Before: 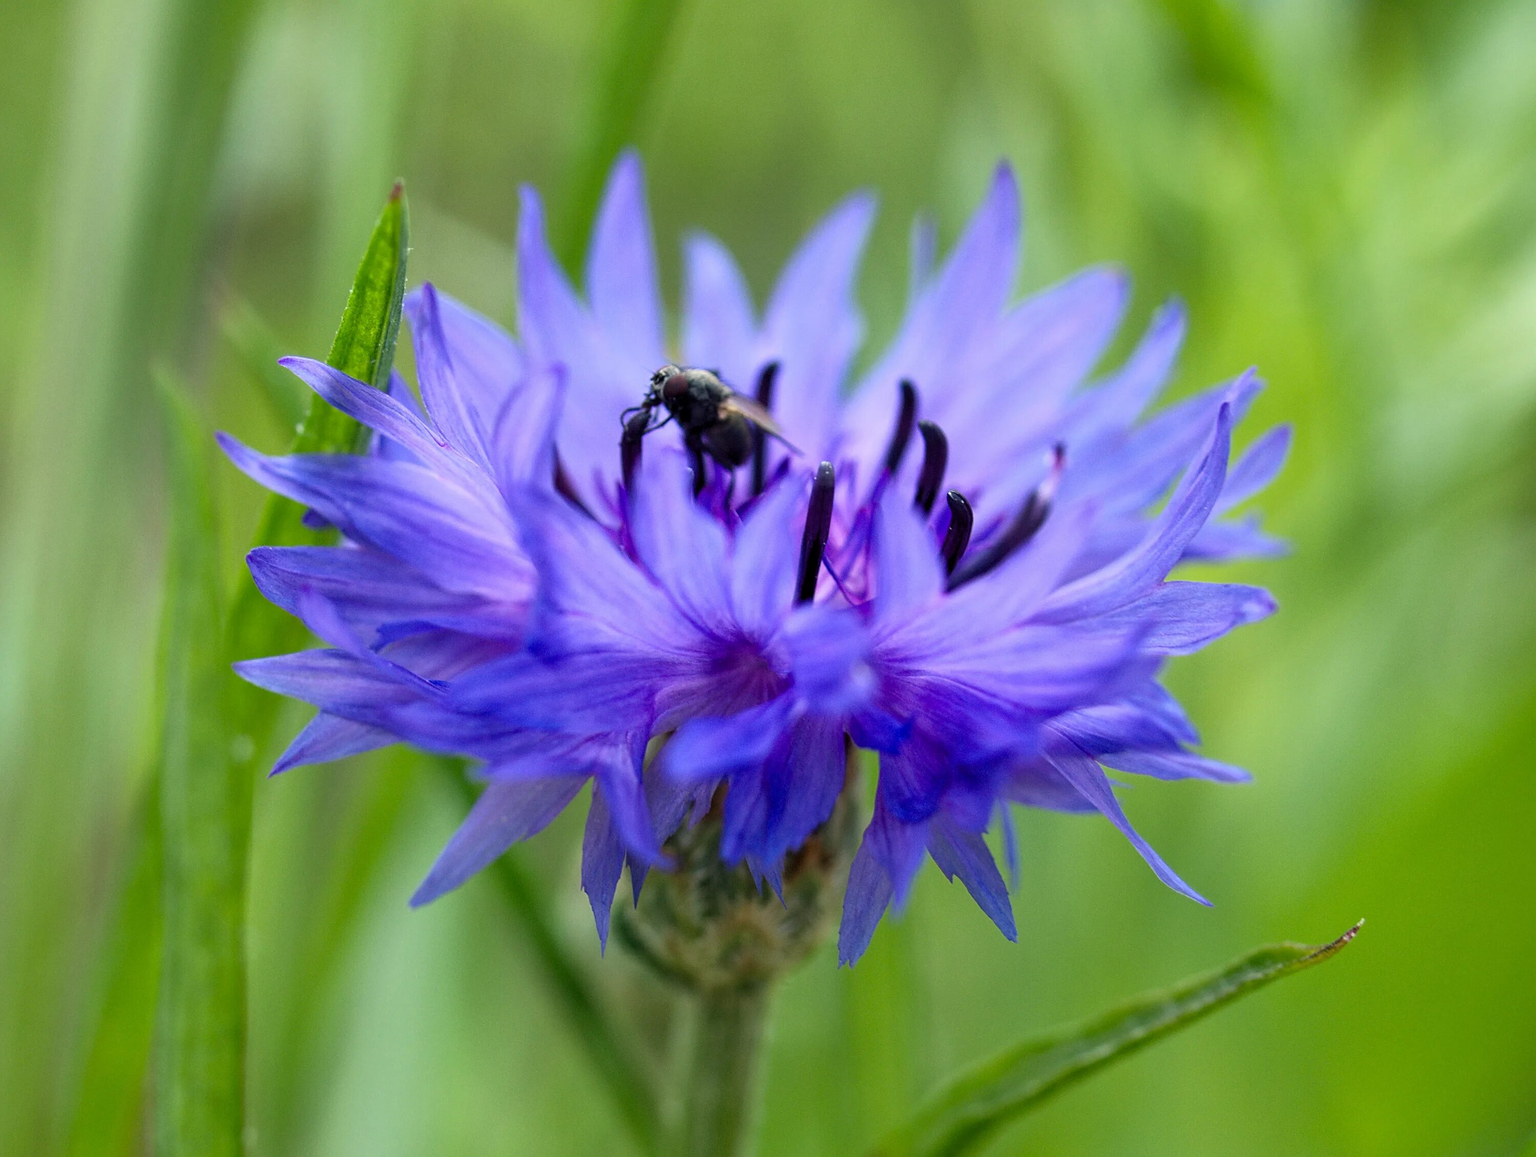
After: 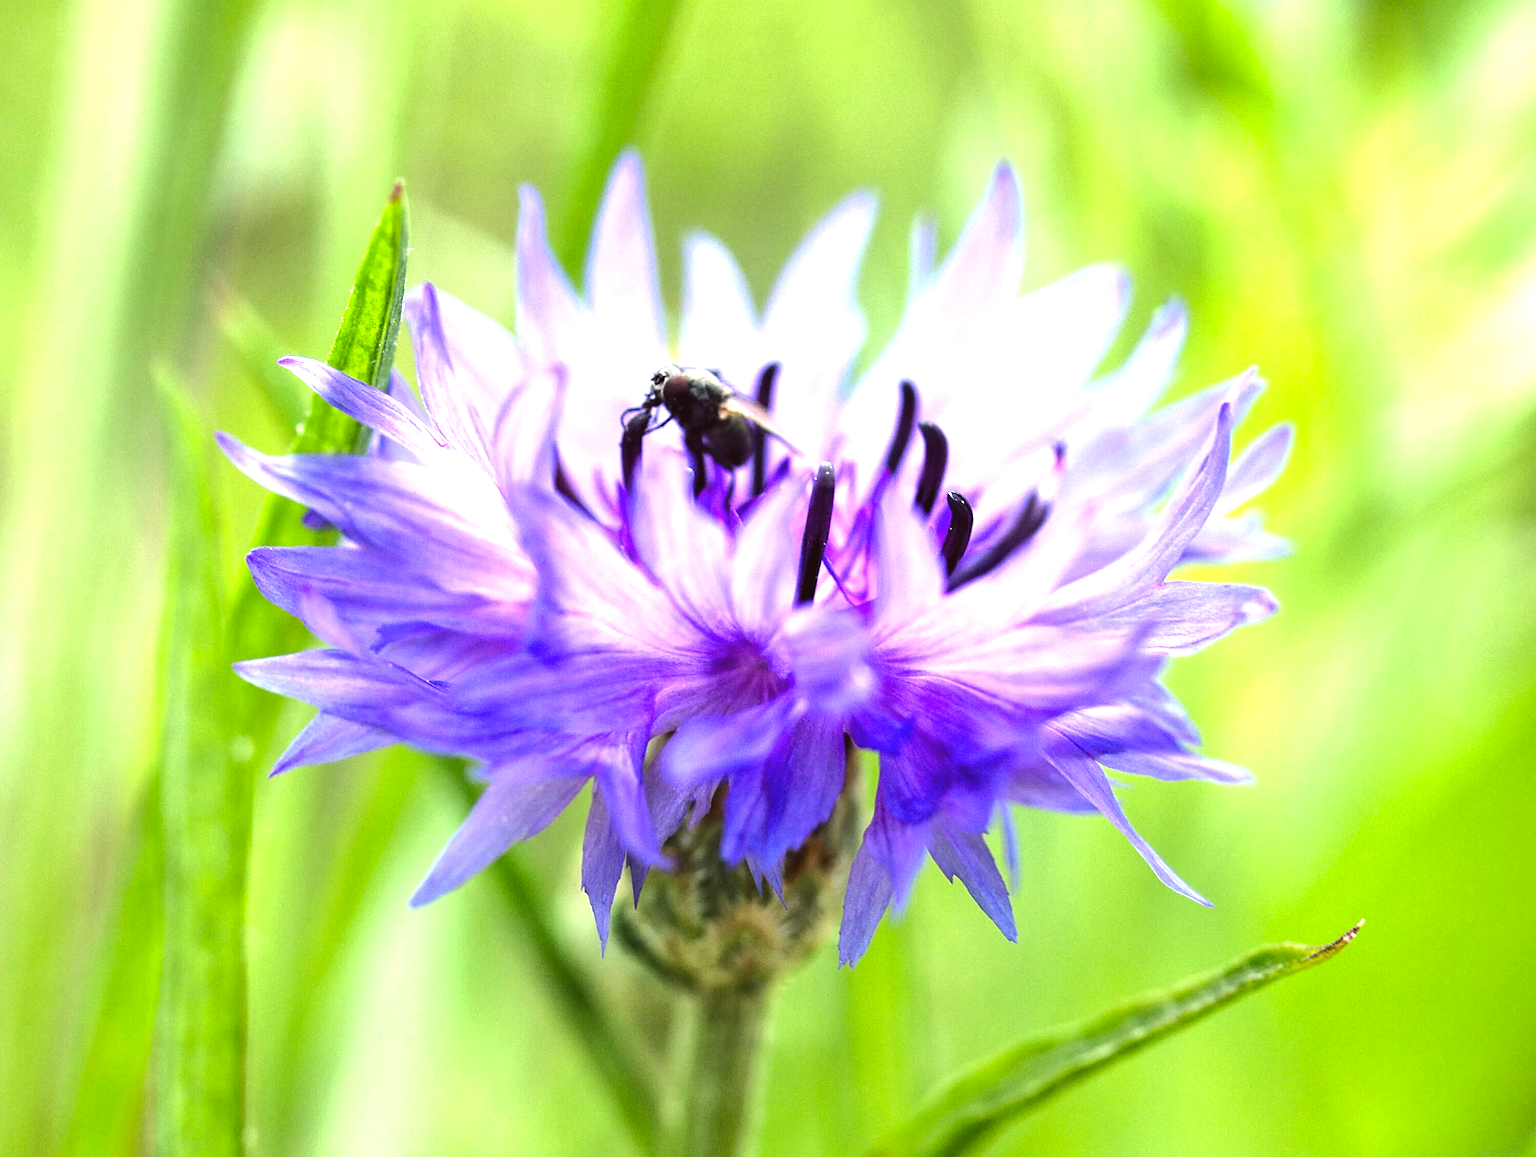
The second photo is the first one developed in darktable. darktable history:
sharpen: radius 5.325, amount 0.312, threshold 26.433
tone equalizer: -8 EV -0.75 EV, -7 EV -0.7 EV, -6 EV -0.6 EV, -5 EV -0.4 EV, -3 EV 0.4 EV, -2 EV 0.6 EV, -1 EV 0.7 EV, +0 EV 0.75 EV, edges refinement/feathering 500, mask exposure compensation -1.57 EV, preserve details no
color balance: lift [1.005, 1.002, 0.998, 0.998], gamma [1, 1.021, 1.02, 0.979], gain [0.923, 1.066, 1.056, 0.934]
exposure: black level correction 0, exposure 0.95 EV, compensate exposure bias true, compensate highlight preservation false
